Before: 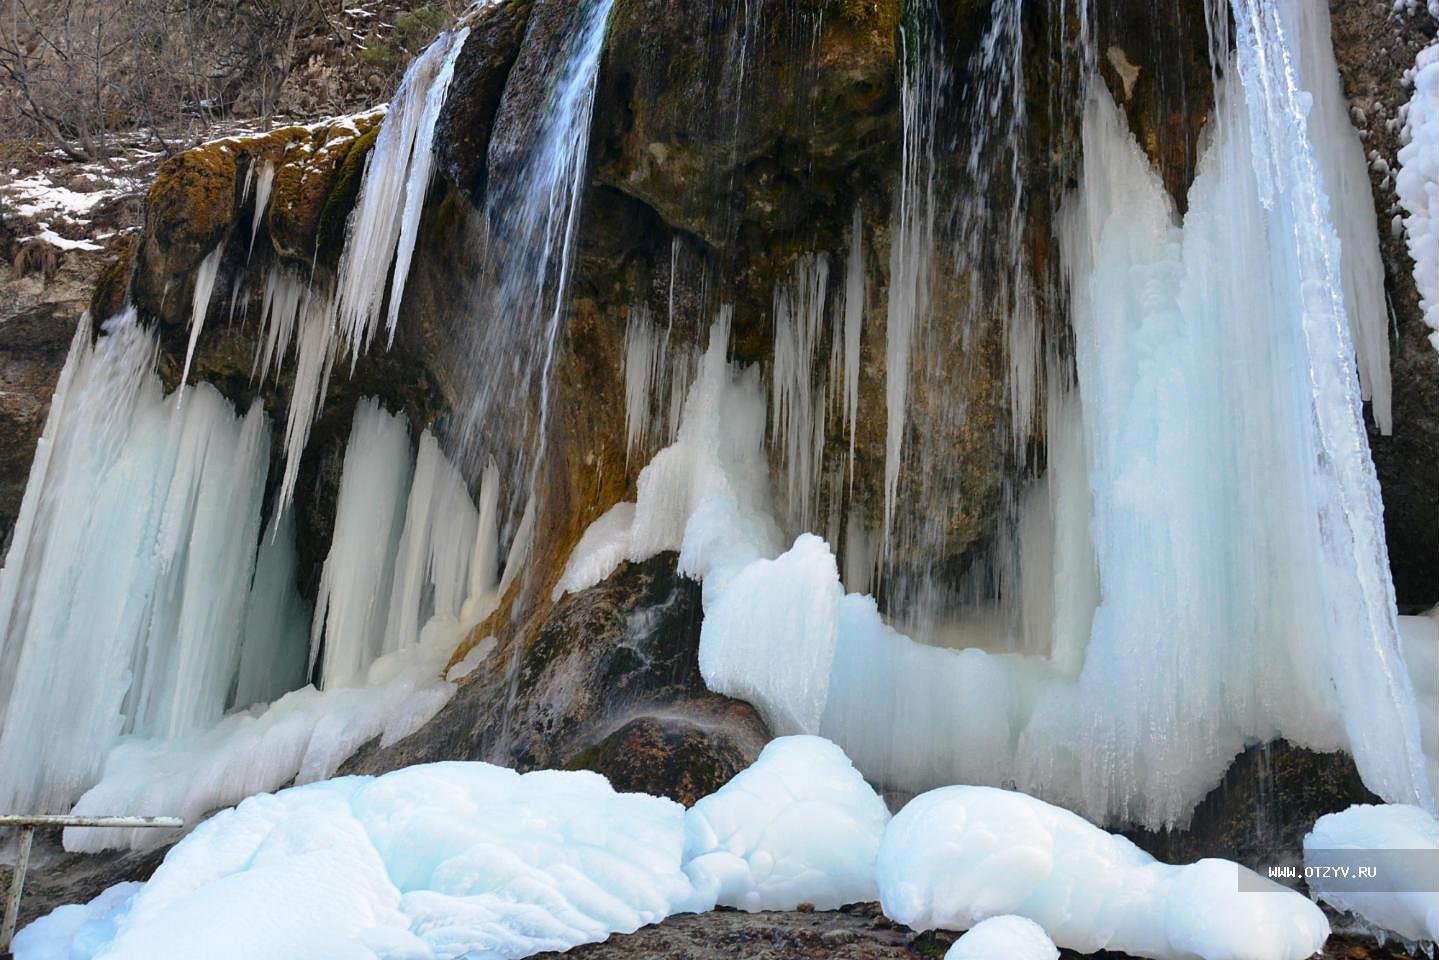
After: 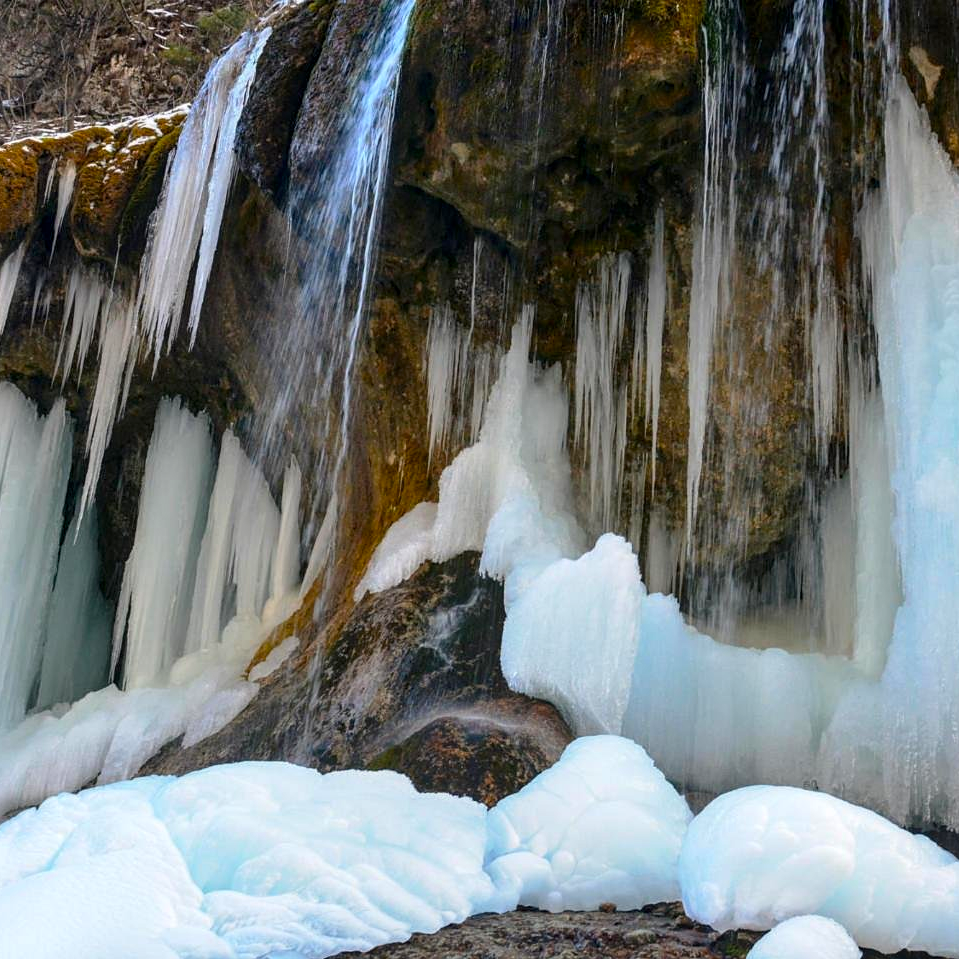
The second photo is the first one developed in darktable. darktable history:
crop and rotate: left 13.782%, right 19.542%
color balance rgb: perceptual saturation grading › global saturation 29.999%
local contrast: on, module defaults
